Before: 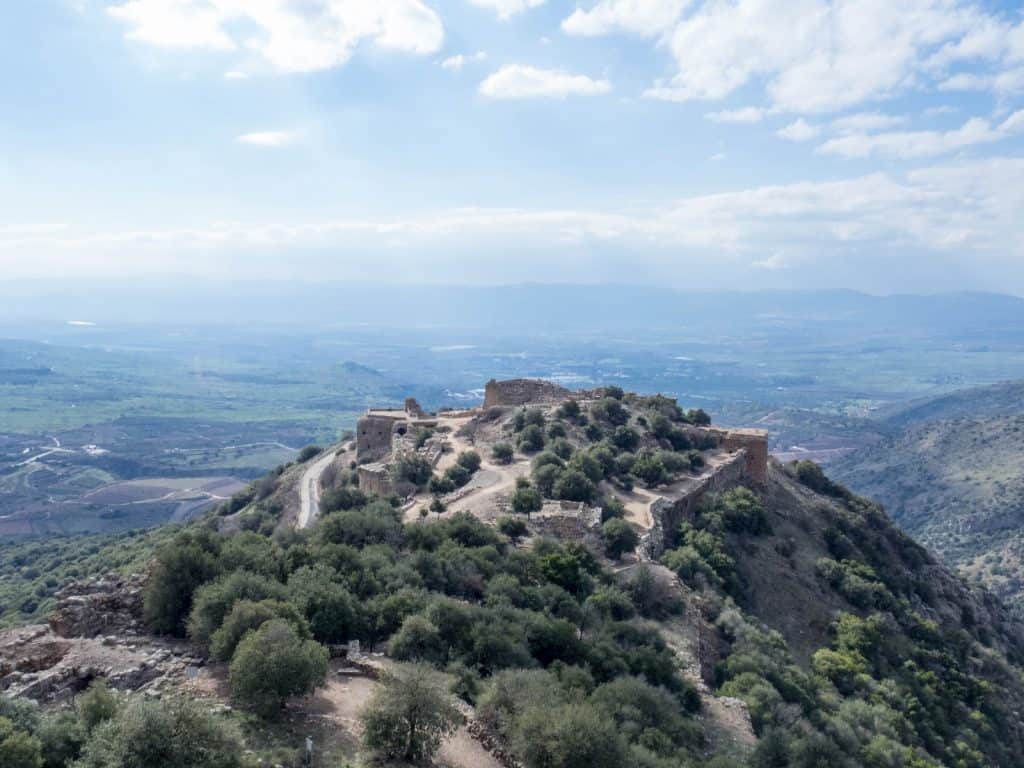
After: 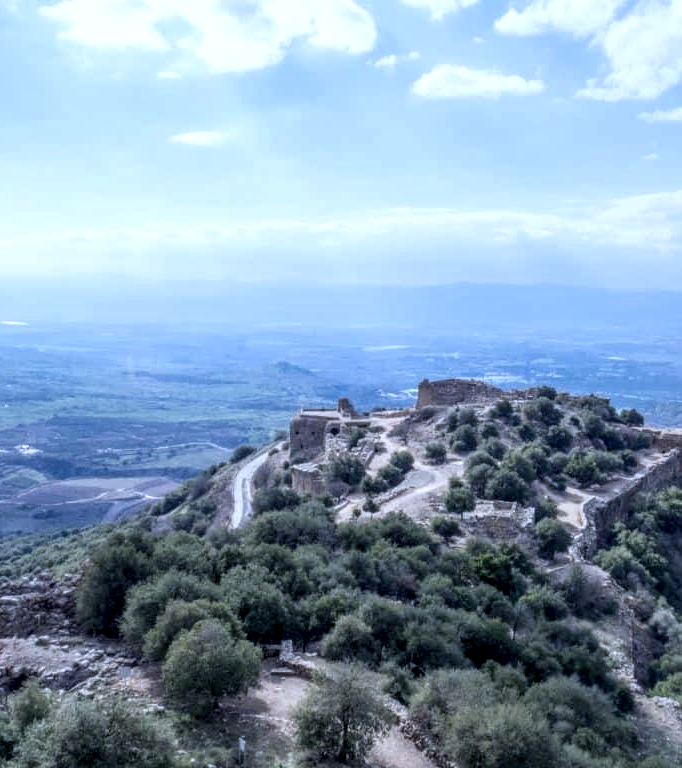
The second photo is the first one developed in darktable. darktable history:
white balance: red 0.948, green 1.02, blue 1.176
crop and rotate: left 6.617%, right 26.717%
local contrast: highlights 61%, detail 143%, midtone range 0.428
